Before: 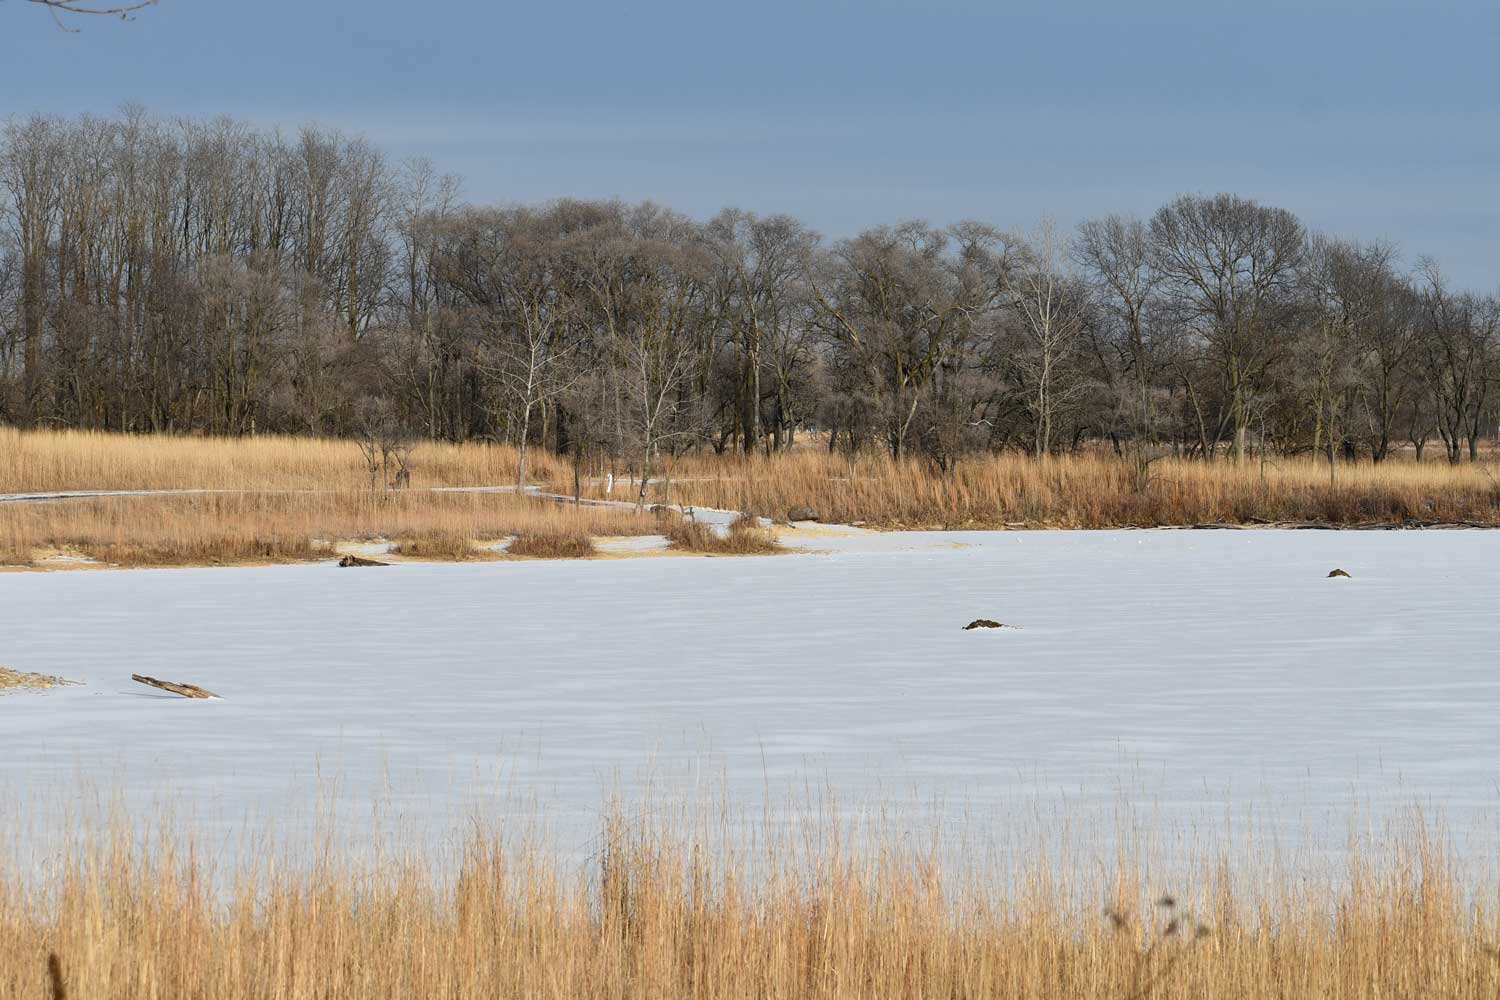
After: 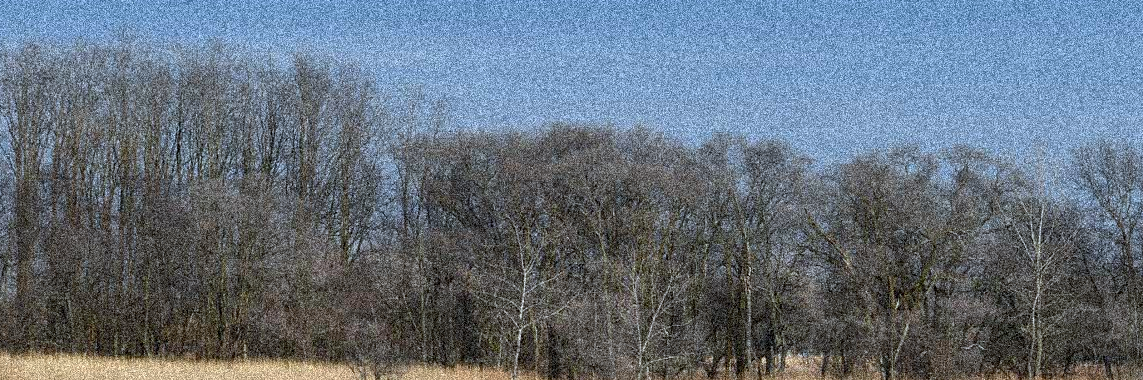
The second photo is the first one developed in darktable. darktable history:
crop: left 0.579%, top 7.627%, right 23.167%, bottom 54.275%
grain: coarseness 3.75 ISO, strength 100%, mid-tones bias 0%
color calibration: x 0.37, y 0.377, temperature 4289.93 K
